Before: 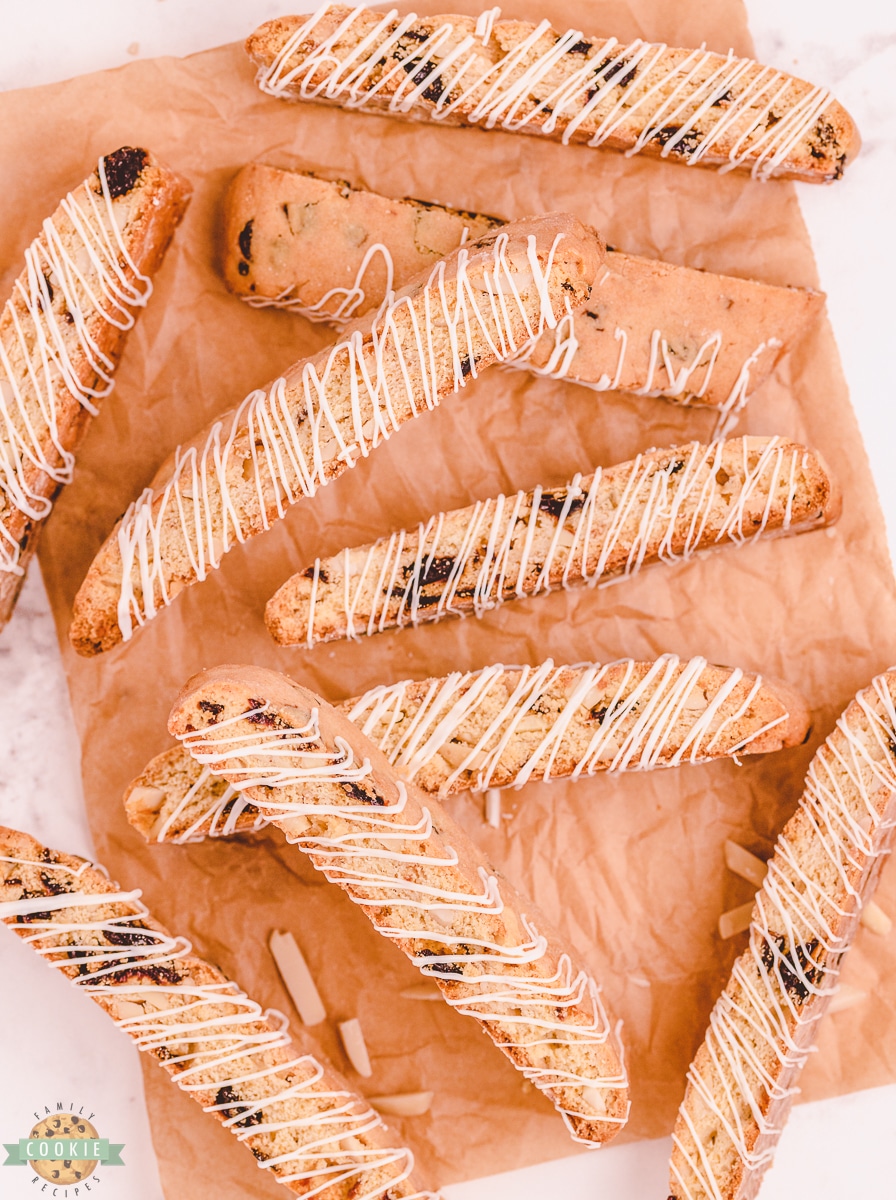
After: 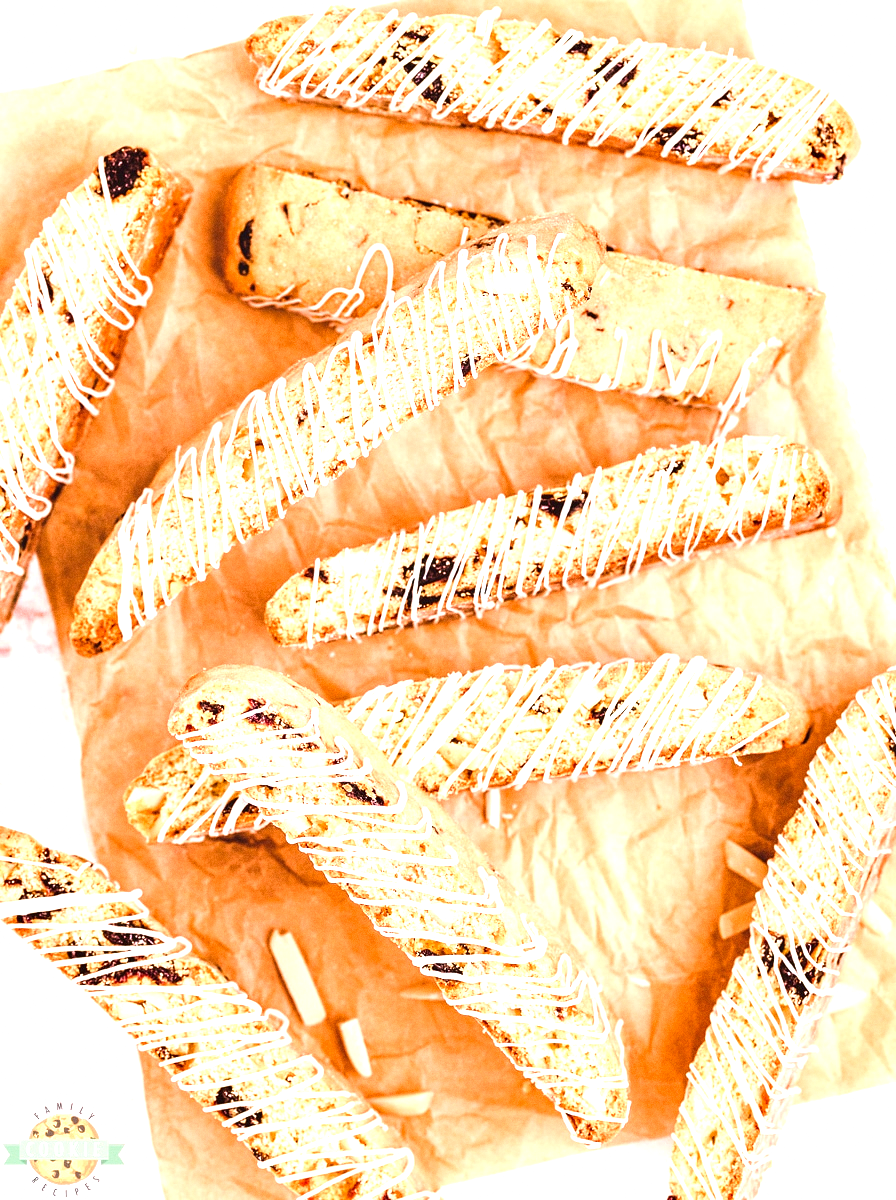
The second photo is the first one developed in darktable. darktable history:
velvia: strength 45%
grain: coarseness 7.08 ISO, strength 21.67%, mid-tones bias 59.58%
contrast equalizer: octaves 7, y [[0.6 ×6], [0.55 ×6], [0 ×6], [0 ×6], [0 ×6]], mix 0.53
exposure: exposure 1.089 EV, compensate highlight preservation false
